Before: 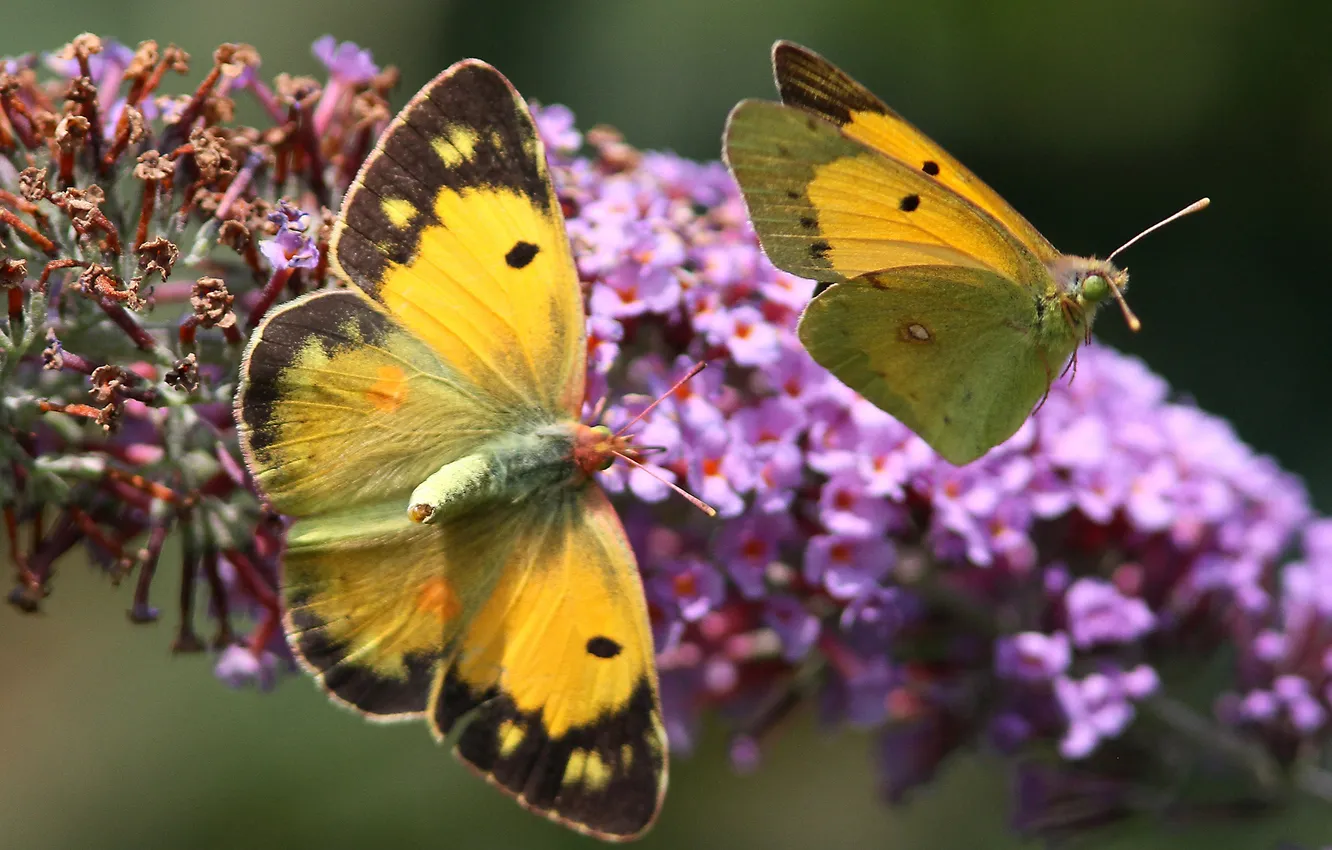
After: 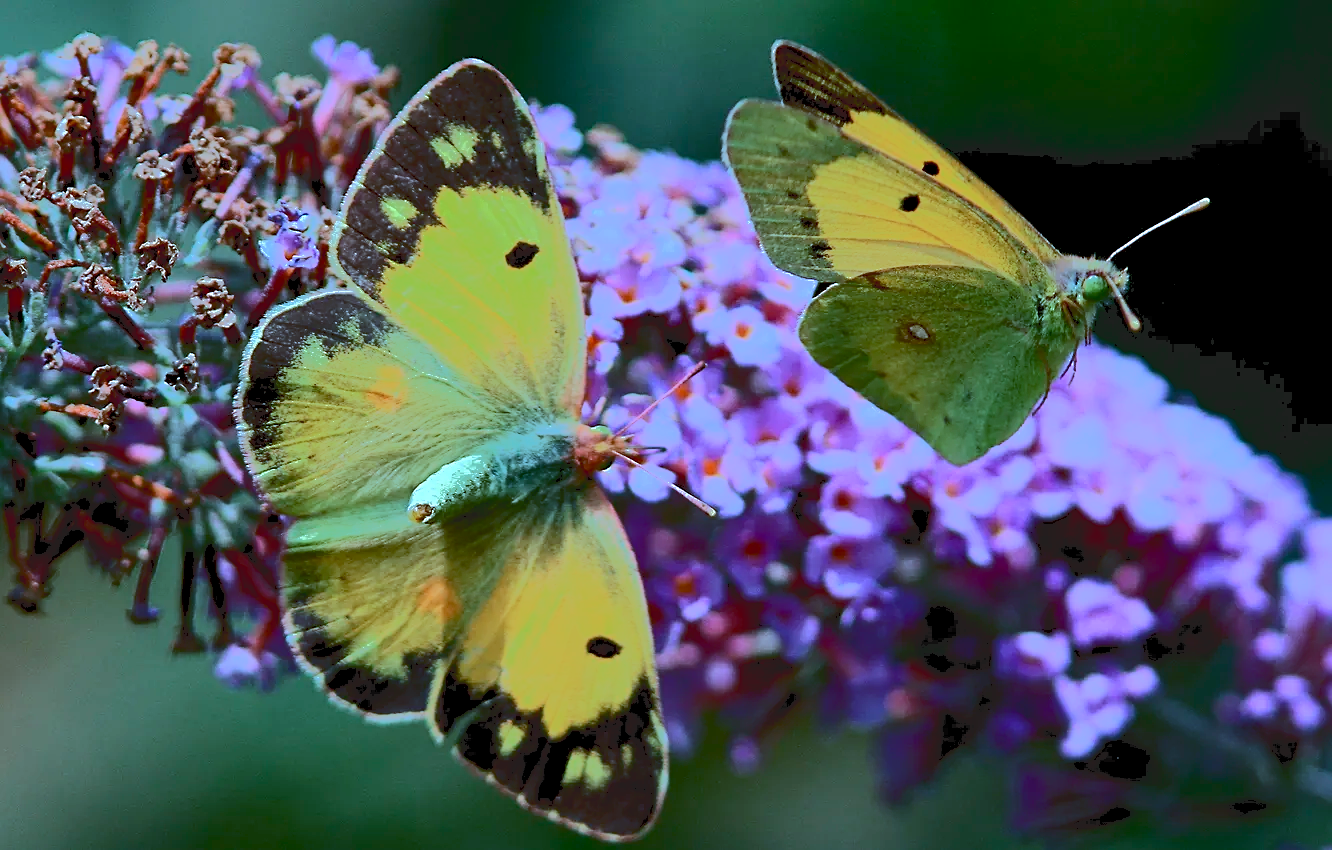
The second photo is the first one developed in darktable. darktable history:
exposure: black level correction 0.013, compensate highlight preservation false
sharpen: amount 0.493
tone curve: curves: ch0 [(0, 0) (0.003, 0.118) (0.011, 0.118) (0.025, 0.122) (0.044, 0.131) (0.069, 0.142) (0.1, 0.155) (0.136, 0.168) (0.177, 0.183) (0.224, 0.216) (0.277, 0.265) (0.335, 0.337) (0.399, 0.415) (0.468, 0.506) (0.543, 0.586) (0.623, 0.665) (0.709, 0.716) (0.801, 0.737) (0.898, 0.744) (1, 1)], color space Lab, independent channels, preserve colors none
color calibration: illuminant custom, x 0.434, y 0.395, temperature 3059.58 K
